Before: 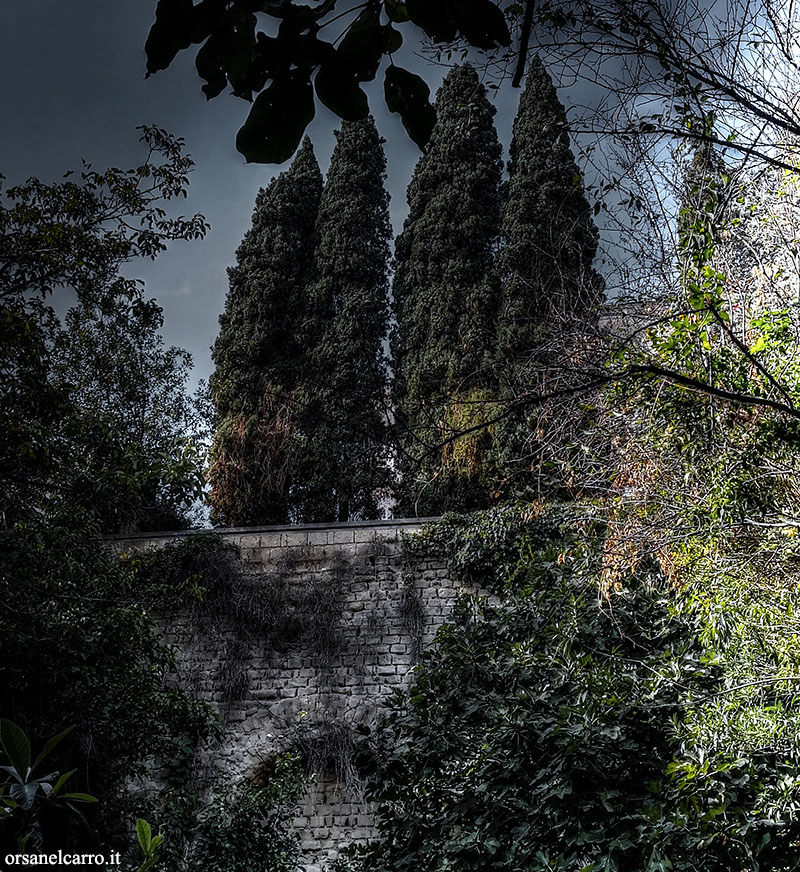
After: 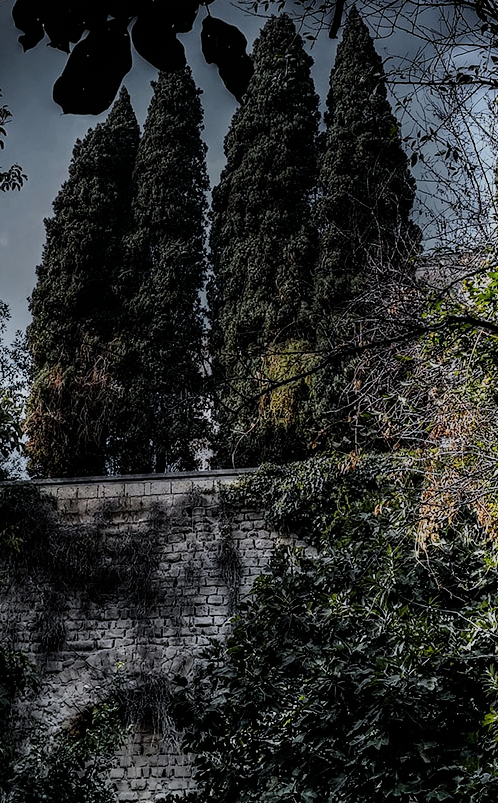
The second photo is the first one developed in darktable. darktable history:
filmic rgb: black relative exposure -7.65 EV, white relative exposure 4.56 EV, hardness 3.61
crop and rotate: left 22.918%, top 5.629%, right 14.711%, bottom 2.247%
